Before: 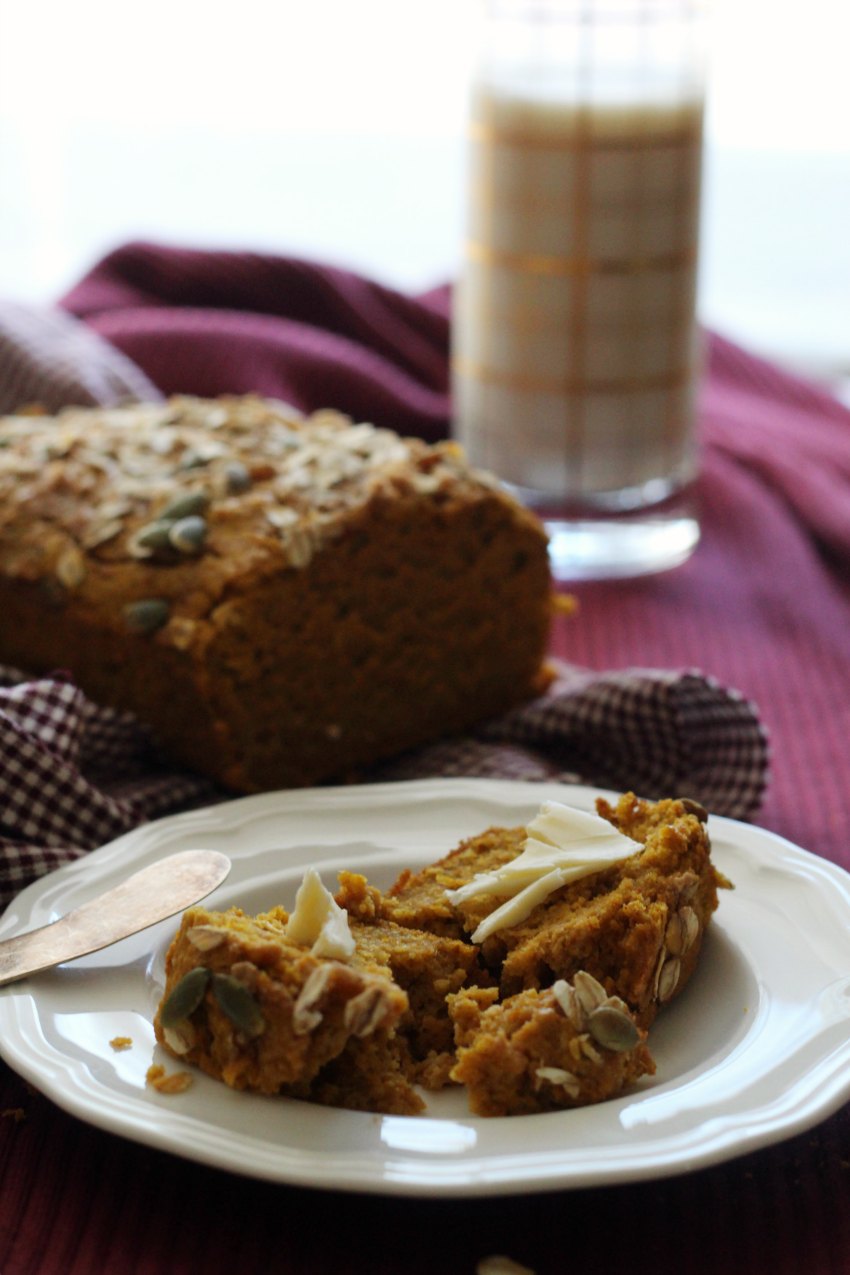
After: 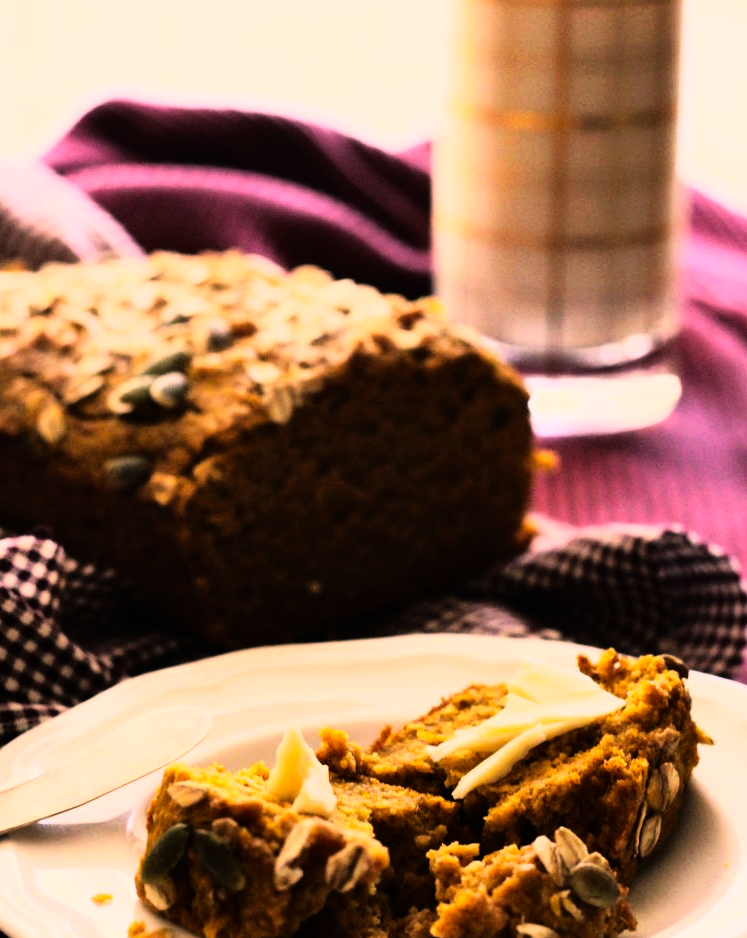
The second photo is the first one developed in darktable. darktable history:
shadows and highlights: shadows 53, soften with gaussian
color correction: highlights a* 21.16, highlights b* 19.61
crop and rotate: left 2.425%, top 11.305%, right 9.6%, bottom 15.08%
rgb curve: curves: ch0 [(0, 0) (0.21, 0.15) (0.24, 0.21) (0.5, 0.75) (0.75, 0.96) (0.89, 0.99) (1, 1)]; ch1 [(0, 0.02) (0.21, 0.13) (0.25, 0.2) (0.5, 0.67) (0.75, 0.9) (0.89, 0.97) (1, 1)]; ch2 [(0, 0.02) (0.21, 0.13) (0.25, 0.2) (0.5, 0.67) (0.75, 0.9) (0.89, 0.97) (1, 1)], compensate middle gray true
